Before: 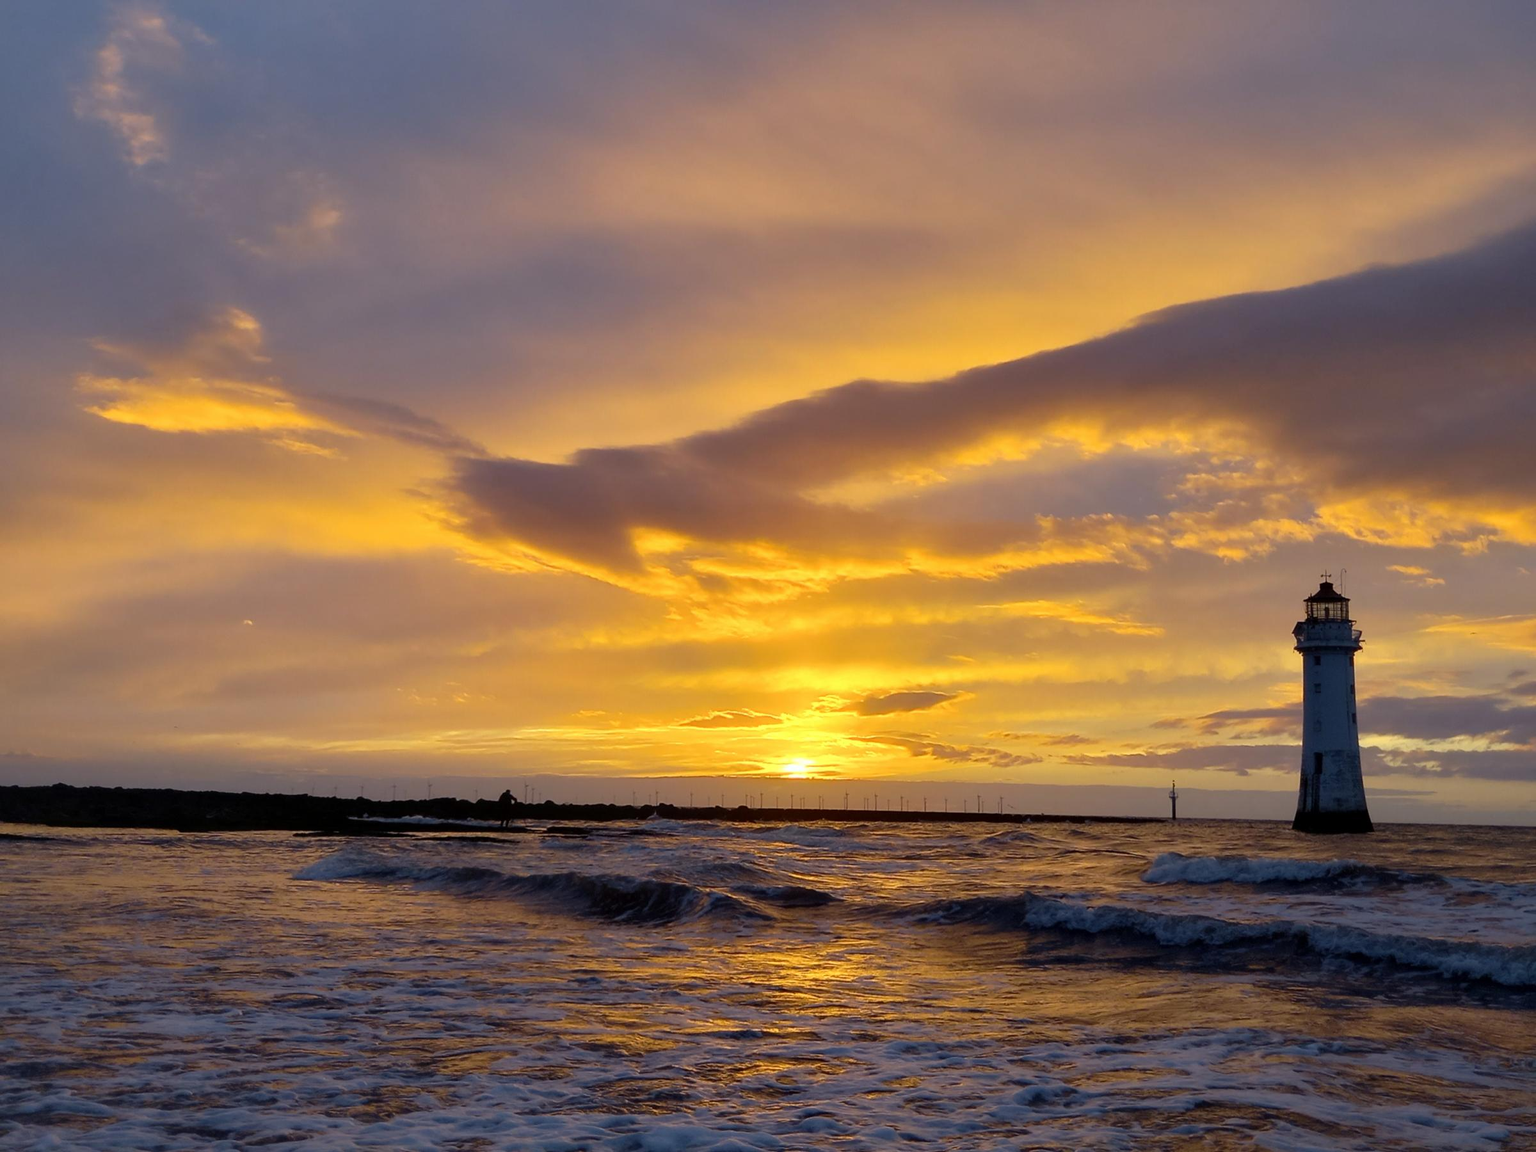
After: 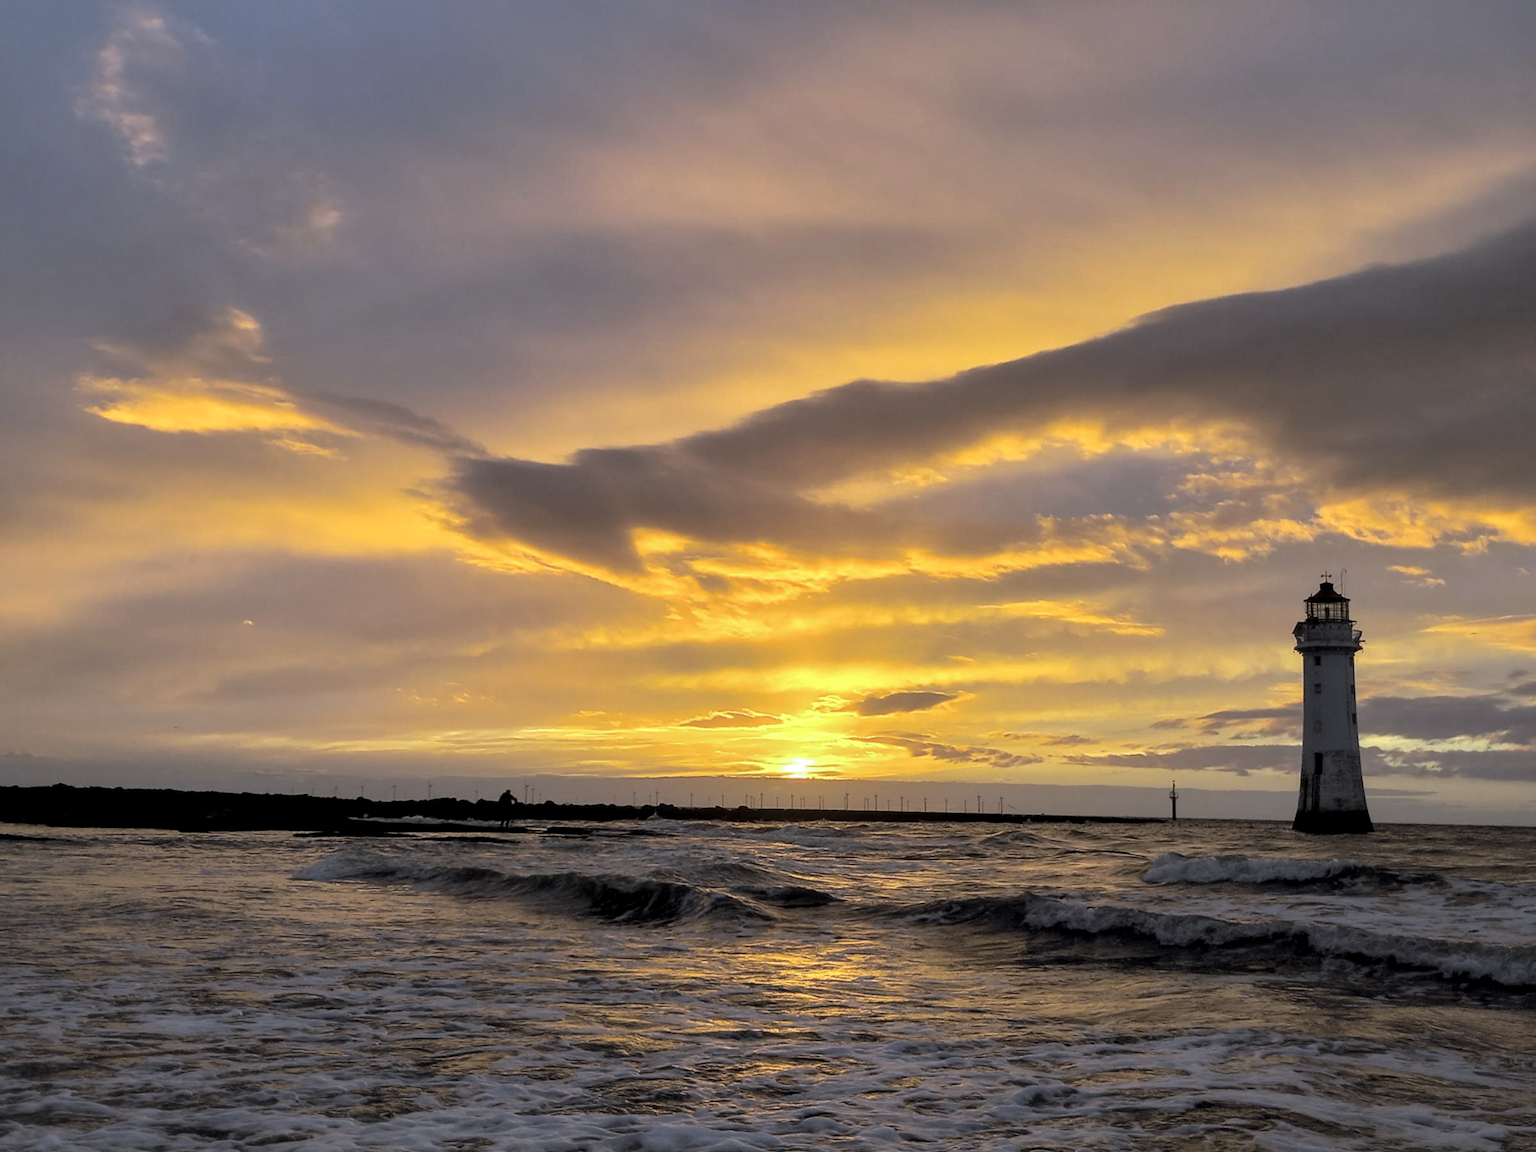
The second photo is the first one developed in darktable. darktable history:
local contrast: on, module defaults
color calibration: x 0.372, y 0.386, temperature 4283.97 K
split-toning: shadows › hue 46.8°, shadows › saturation 0.17, highlights › hue 316.8°, highlights › saturation 0.27, balance -51.82
